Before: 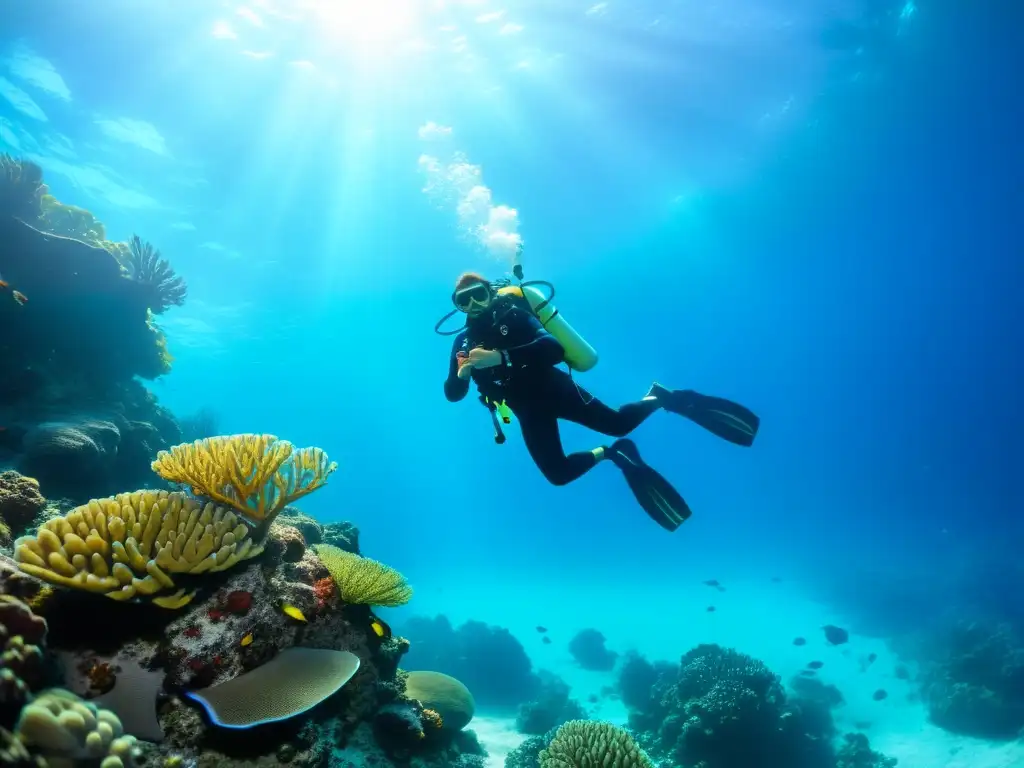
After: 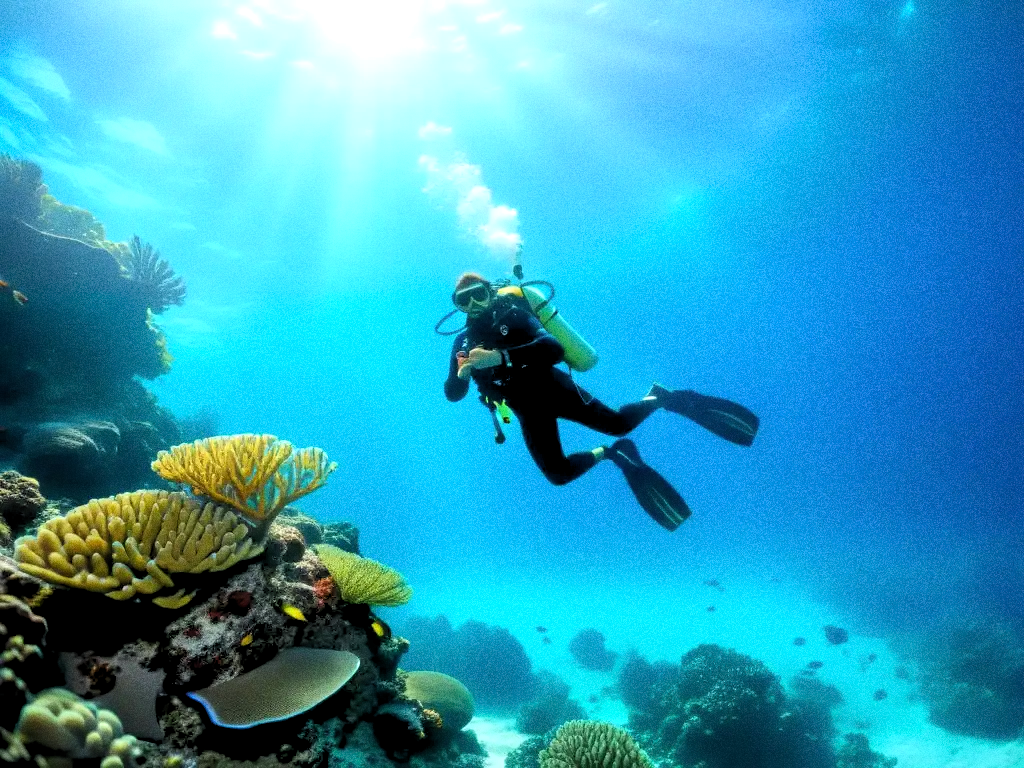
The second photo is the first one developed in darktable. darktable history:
rgb levels: levels [[0.01, 0.419, 0.839], [0, 0.5, 1], [0, 0.5, 1]]
grain: coarseness 9.61 ISO, strength 35.62%
